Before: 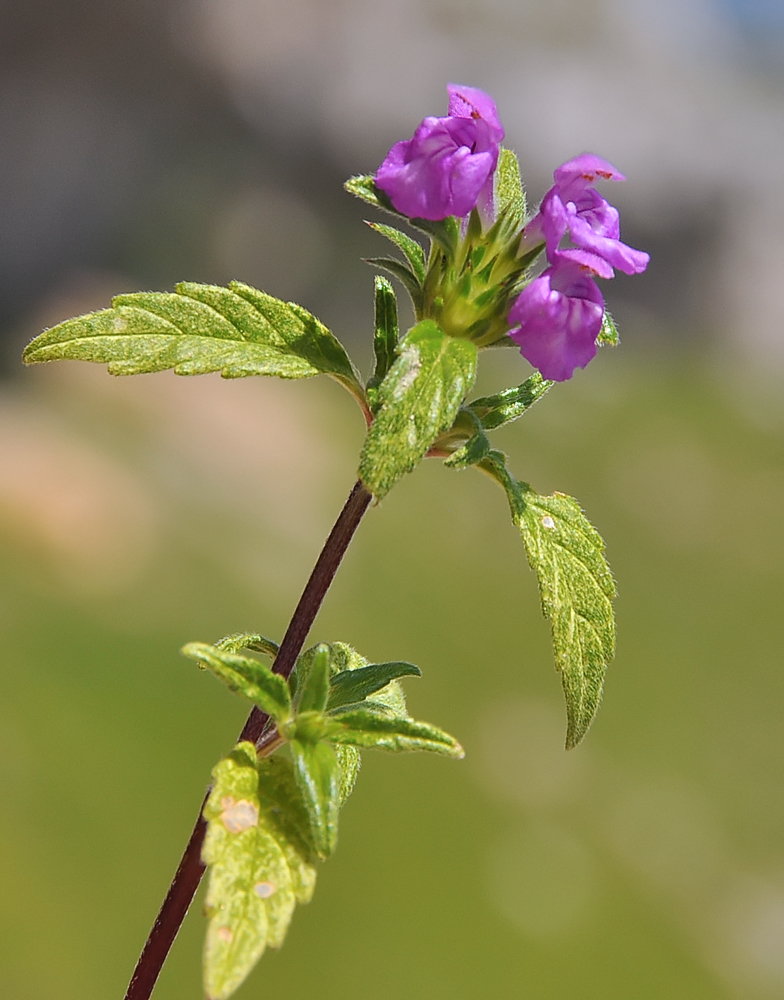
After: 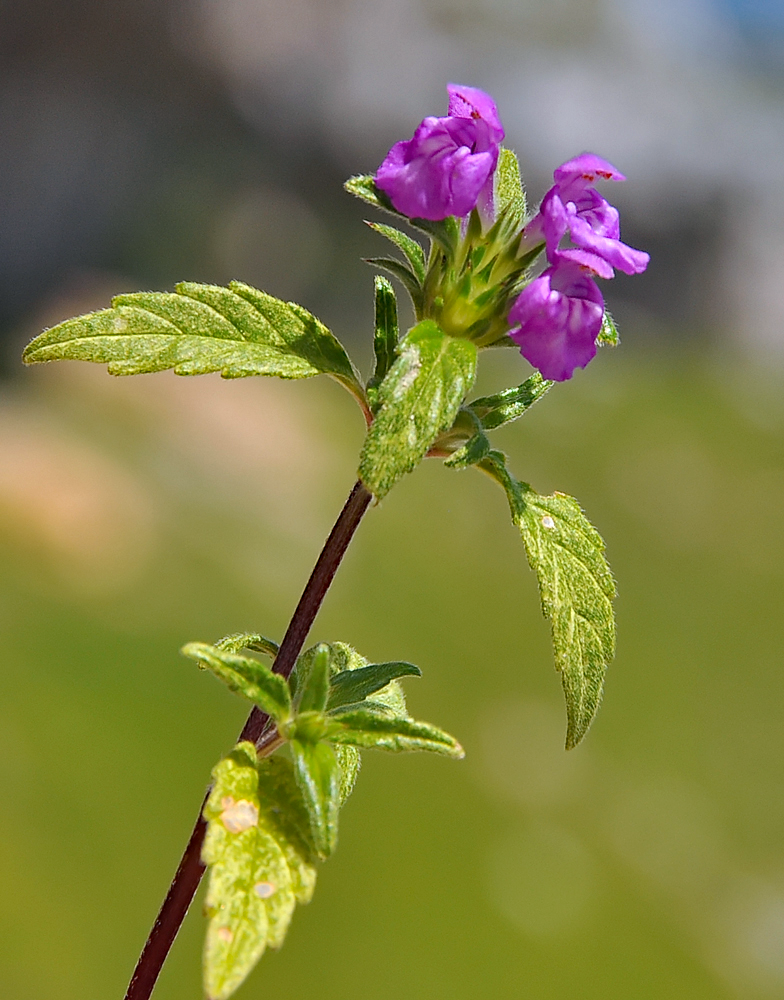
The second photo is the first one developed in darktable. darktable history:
haze removal: strength 0.392, distance 0.218, compatibility mode true, adaptive false
